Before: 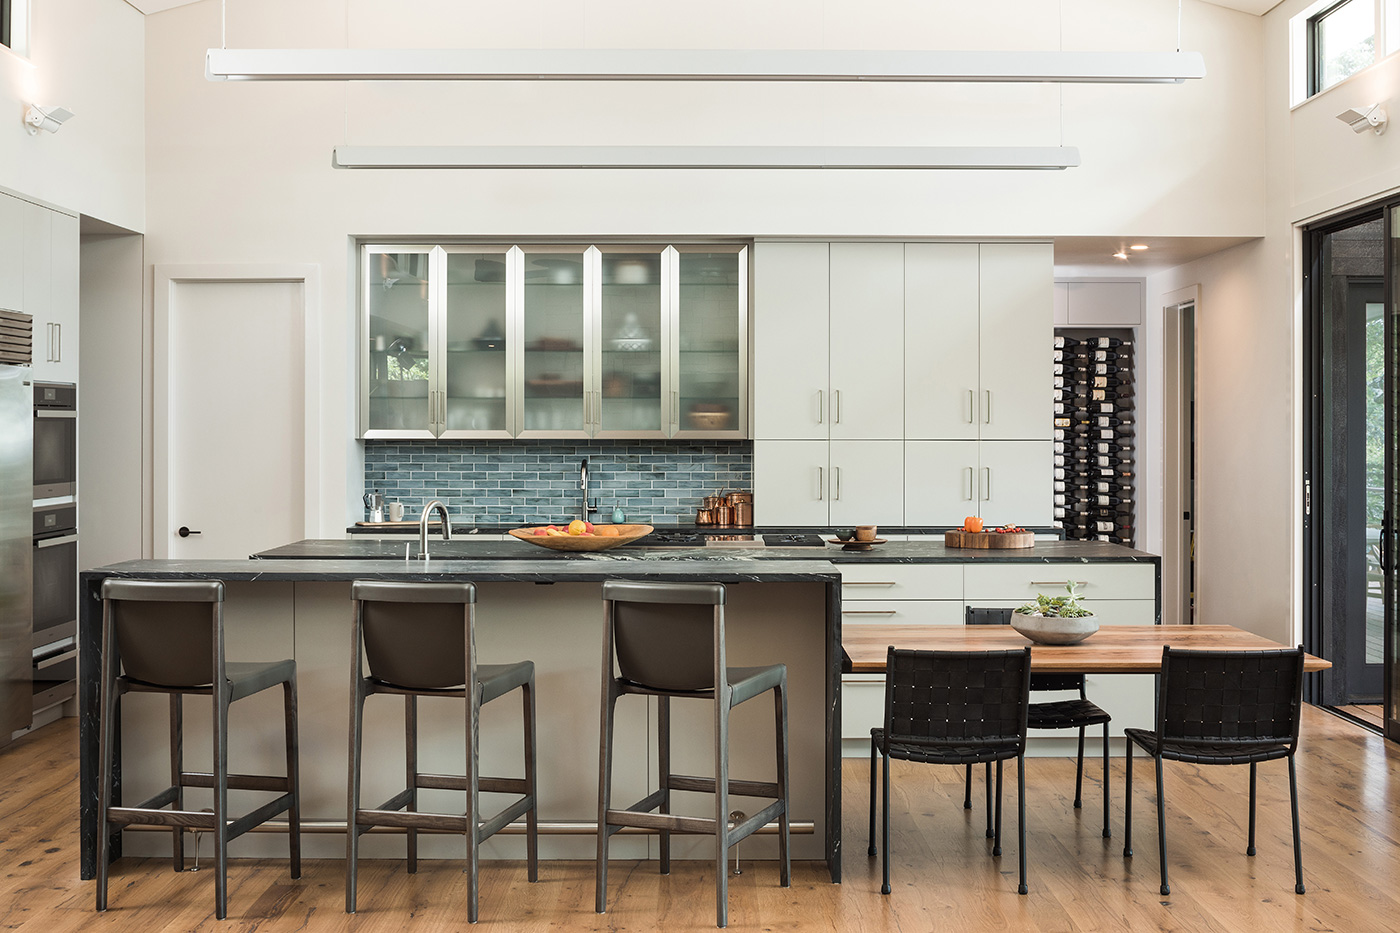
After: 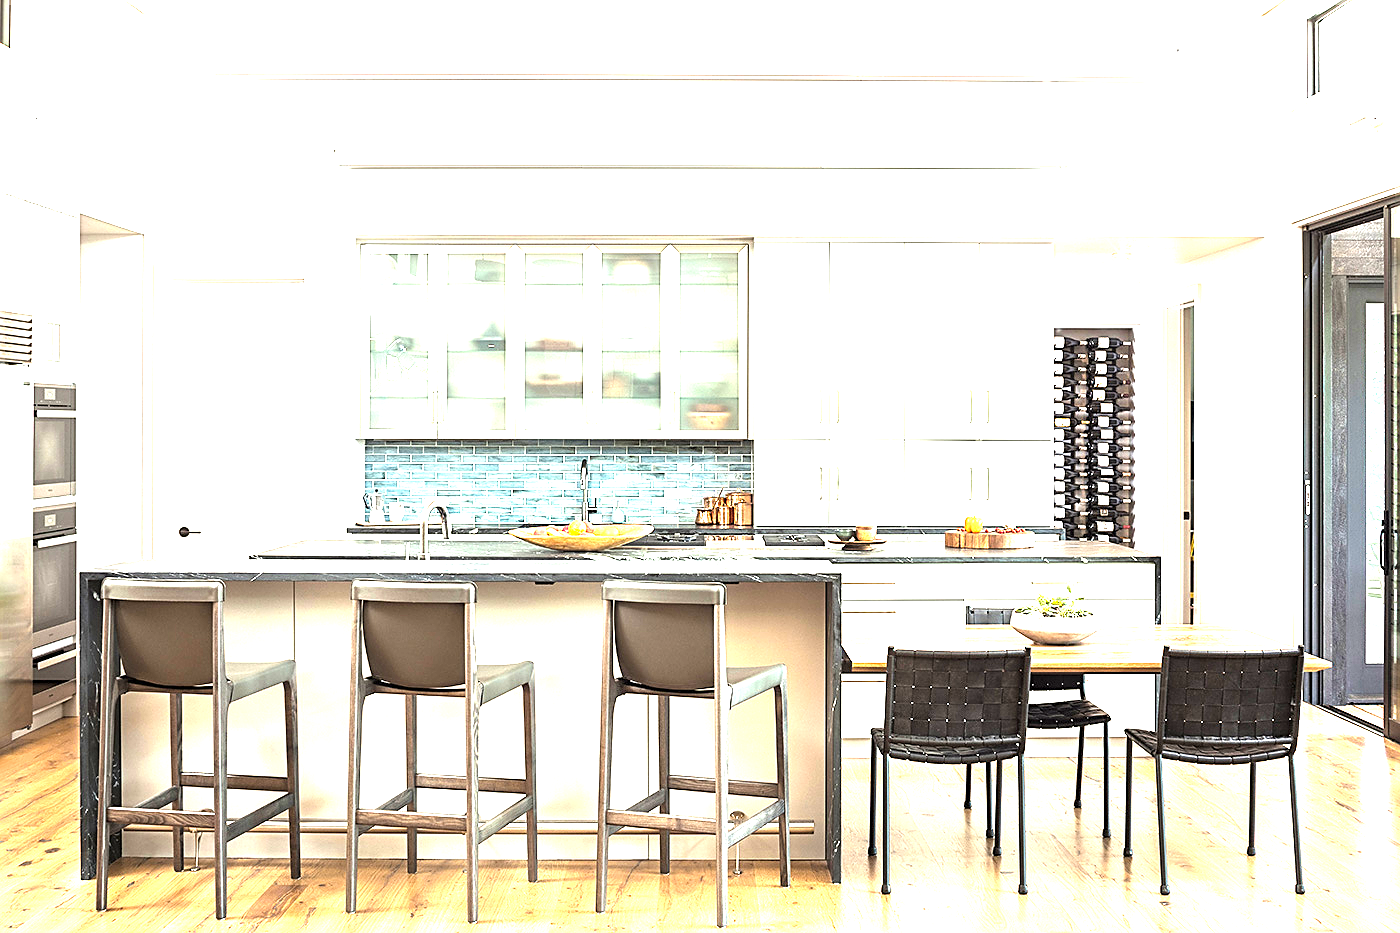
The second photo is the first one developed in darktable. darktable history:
exposure: black level correction 0, exposure 1.962 EV, compensate exposure bias true, compensate highlight preservation false
tone equalizer: -8 EV -0.715 EV, -7 EV -0.675 EV, -6 EV -0.628 EV, -5 EV -0.42 EV, -3 EV 0.369 EV, -2 EV 0.6 EV, -1 EV 0.686 EV, +0 EV 0.736 EV
sharpen: on, module defaults
color balance rgb: perceptual saturation grading › global saturation 9.671%, global vibrance 20%
